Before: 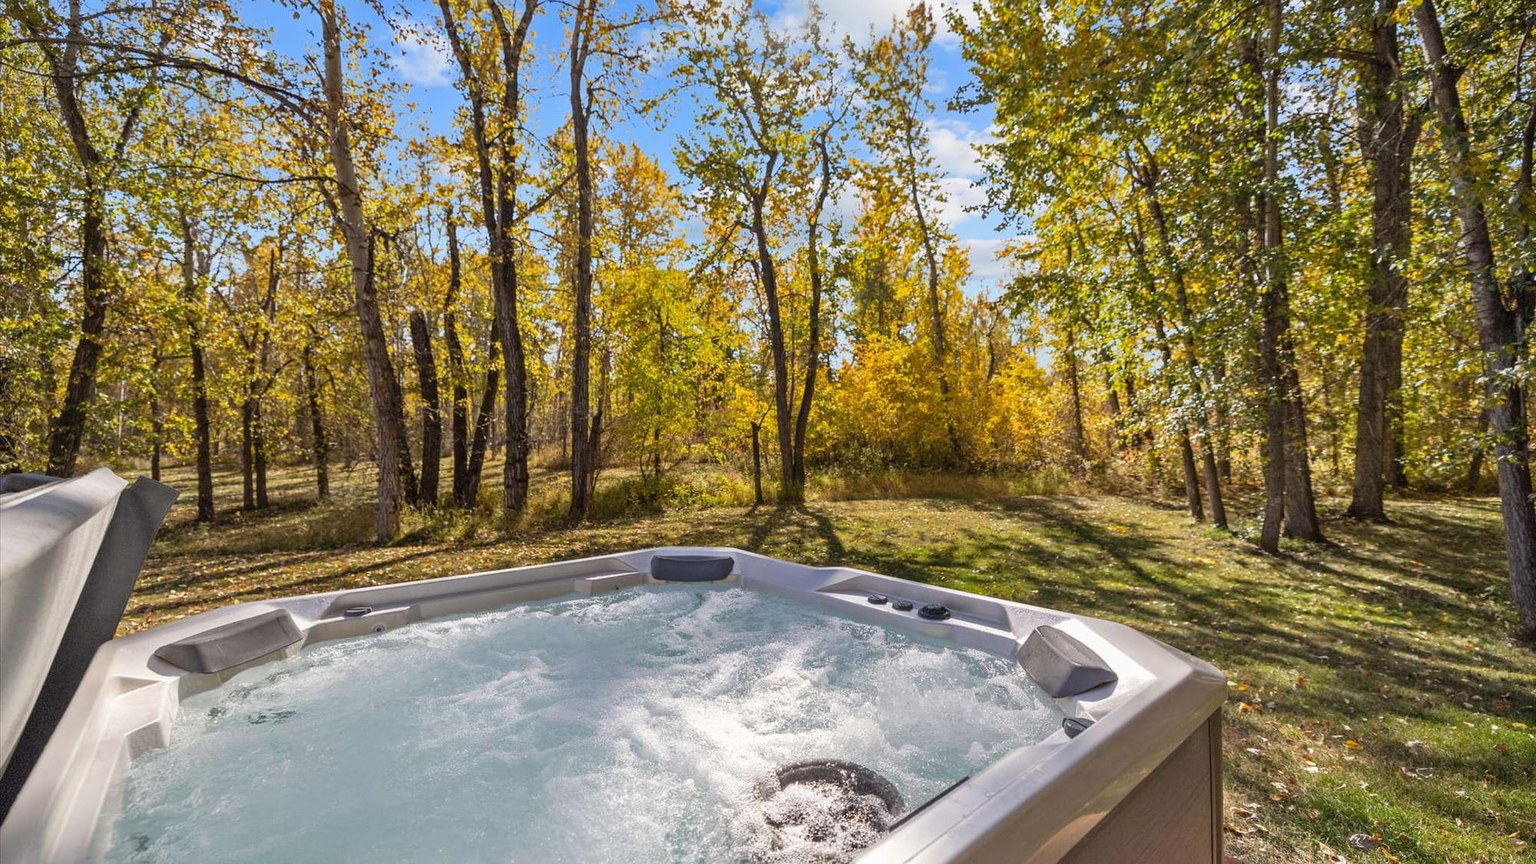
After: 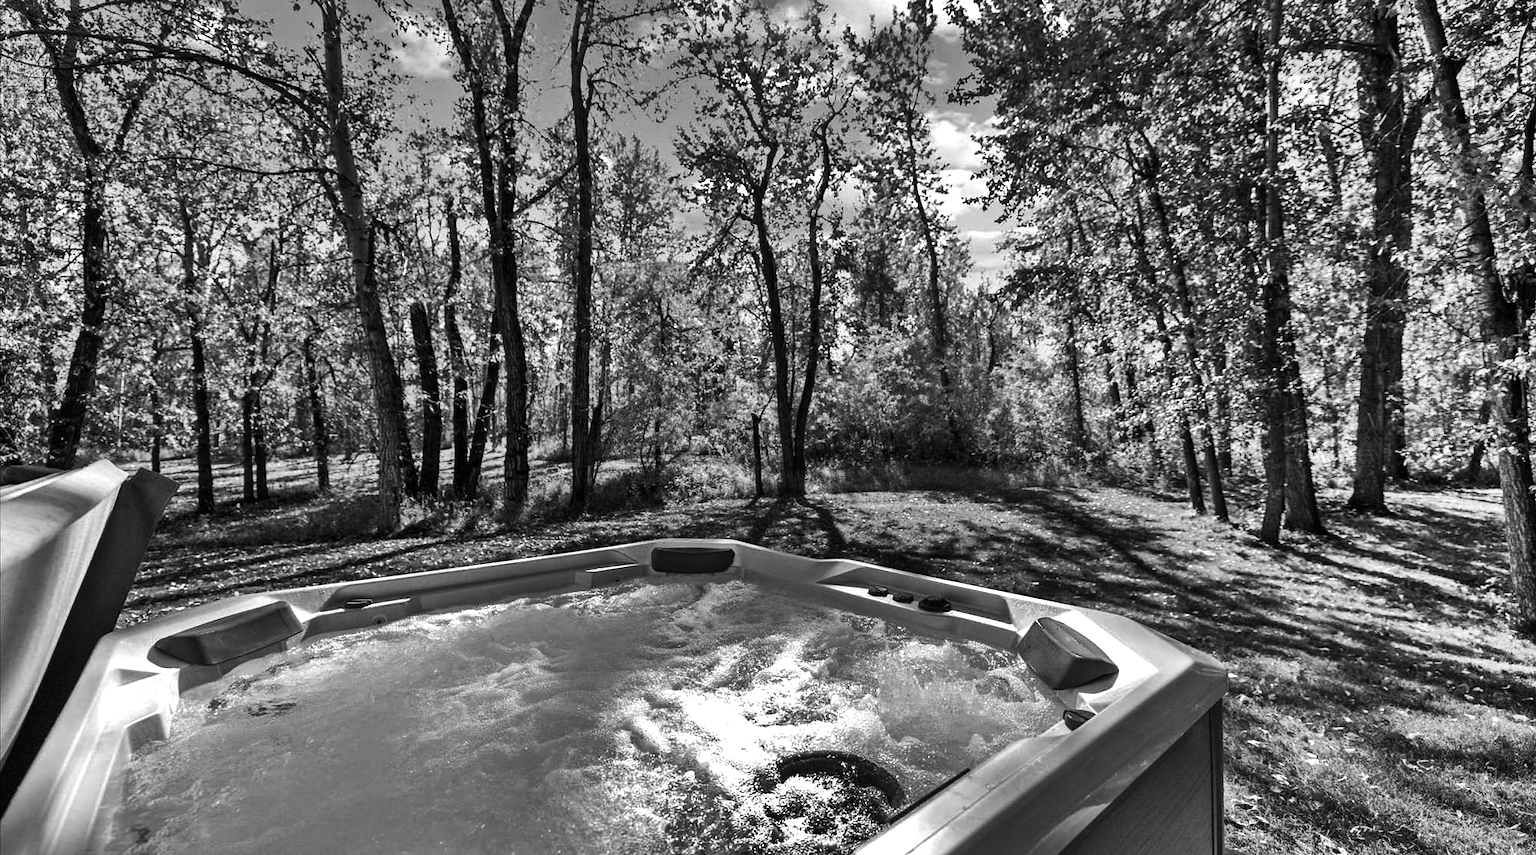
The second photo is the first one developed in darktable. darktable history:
exposure: black level correction 0.001, exposure 0.5 EV, compensate exposure bias true, compensate highlight preservation false
crop: top 1.049%, right 0.001%
contrast brightness saturation: contrast -0.03, brightness -0.59, saturation -1
shadows and highlights: radius 123.98, shadows 100, white point adjustment -3, highlights -100, highlights color adjustment 89.84%, soften with gaussian
